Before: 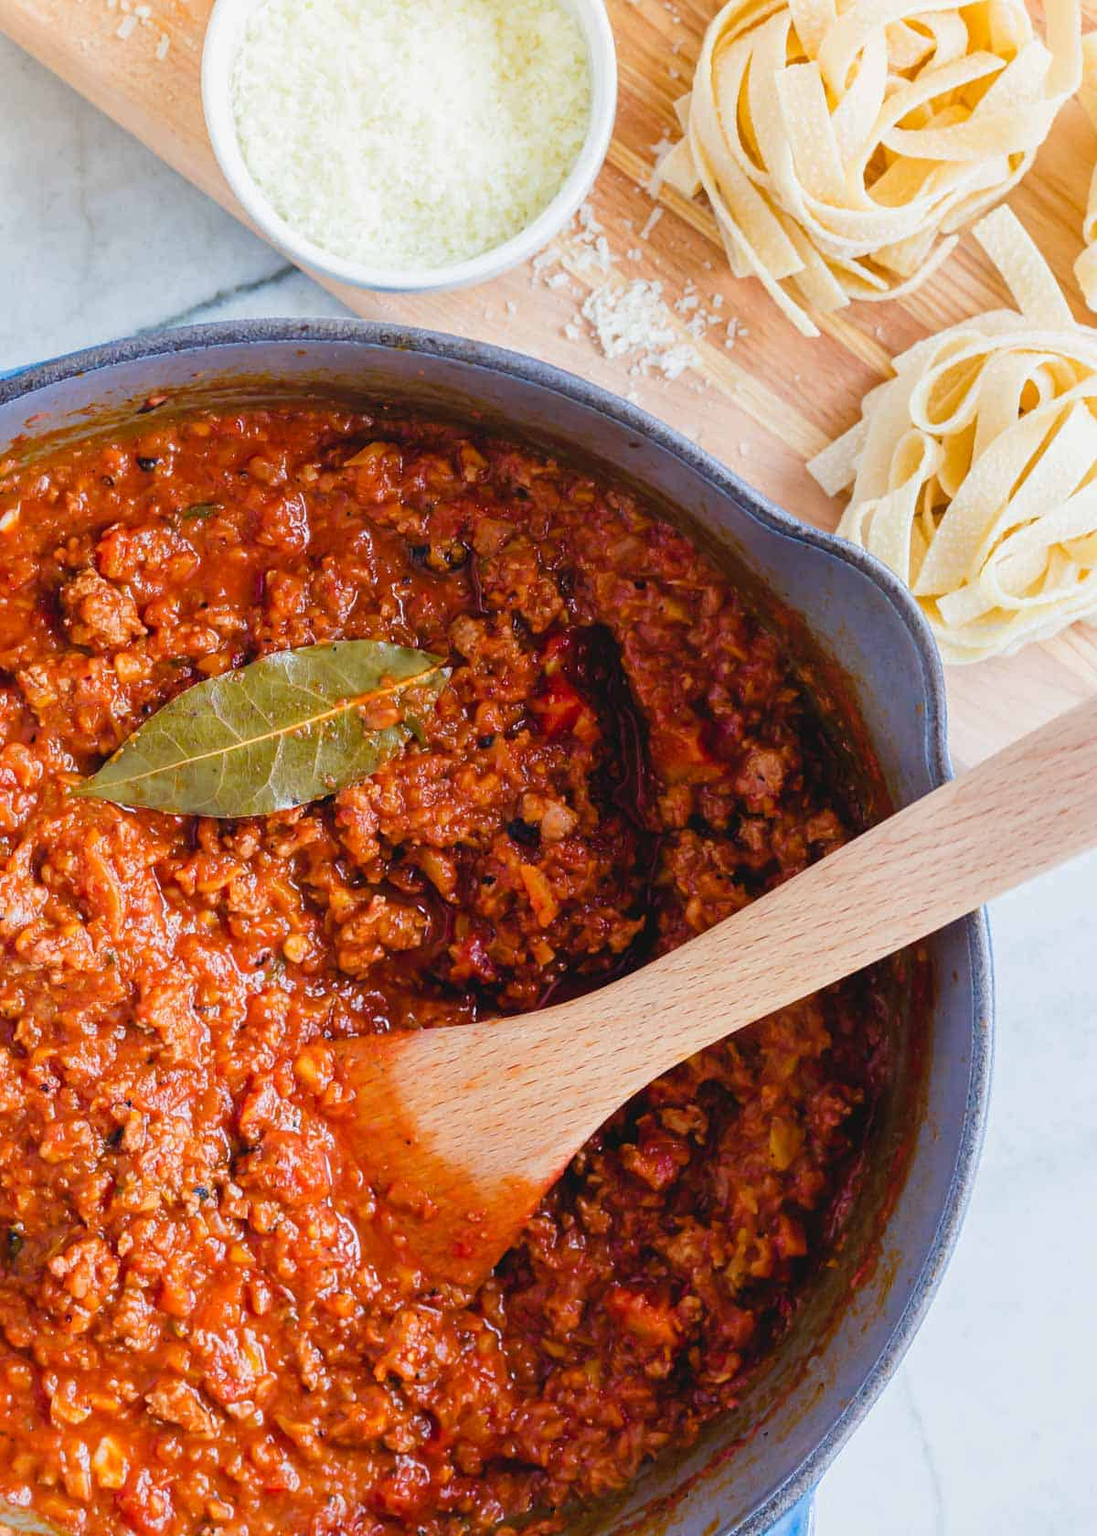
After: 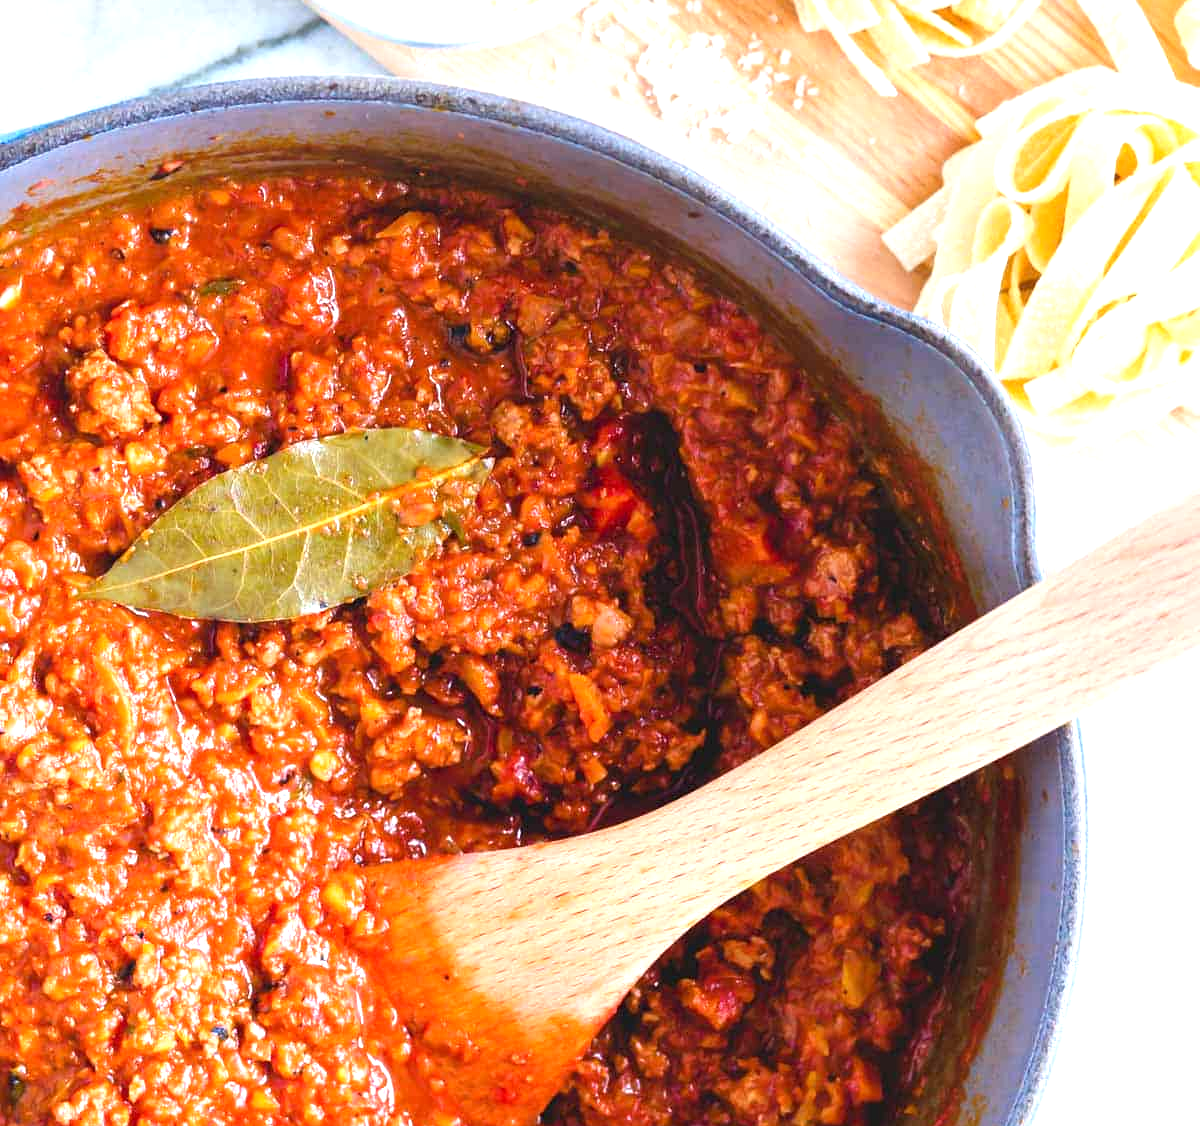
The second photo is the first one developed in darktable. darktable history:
exposure: black level correction 0, exposure 0.934 EV, compensate highlight preservation false
crop: top 16.23%, bottom 16.746%
